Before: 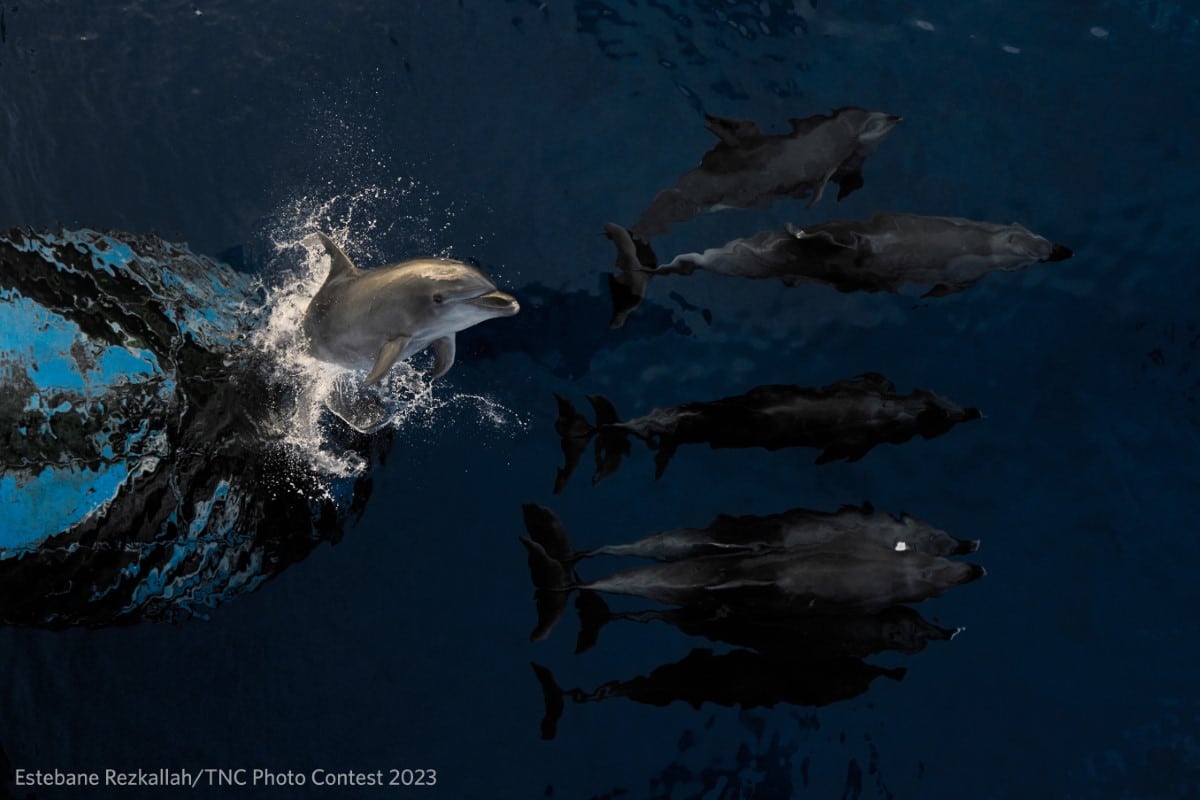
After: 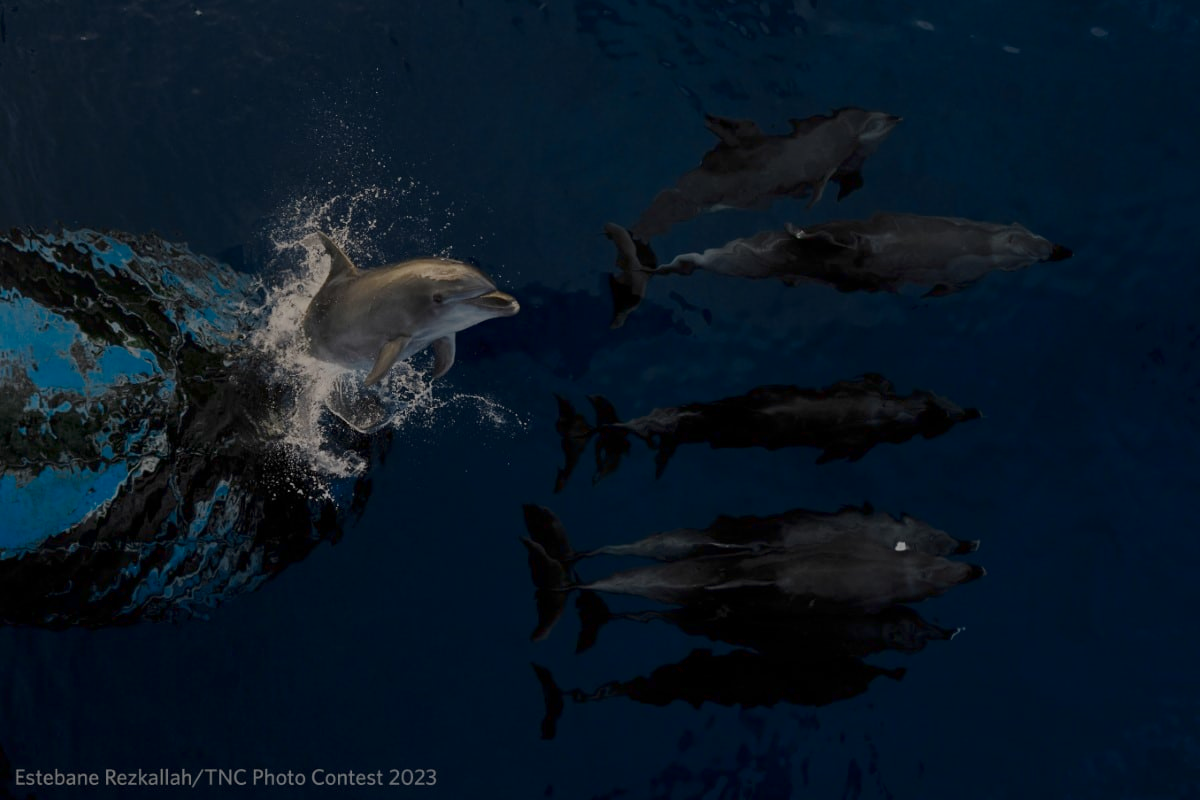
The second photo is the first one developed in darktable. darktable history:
filmic rgb: black relative exposure -15.98 EV, white relative exposure 7.95 EV, hardness 4.15, latitude 49.9%, contrast 0.51
contrast brightness saturation: contrast 0.221, brightness -0.183, saturation 0.233
